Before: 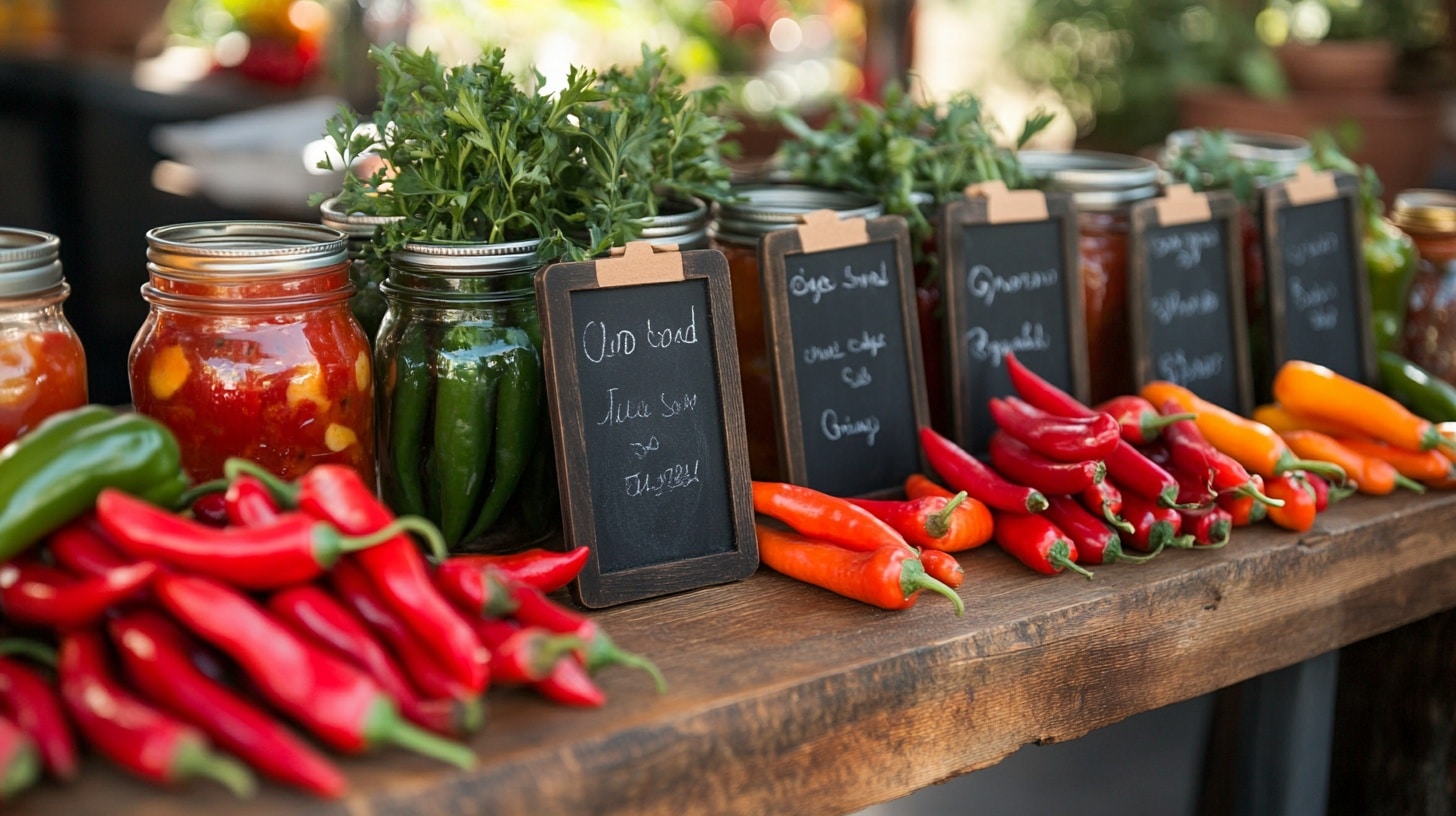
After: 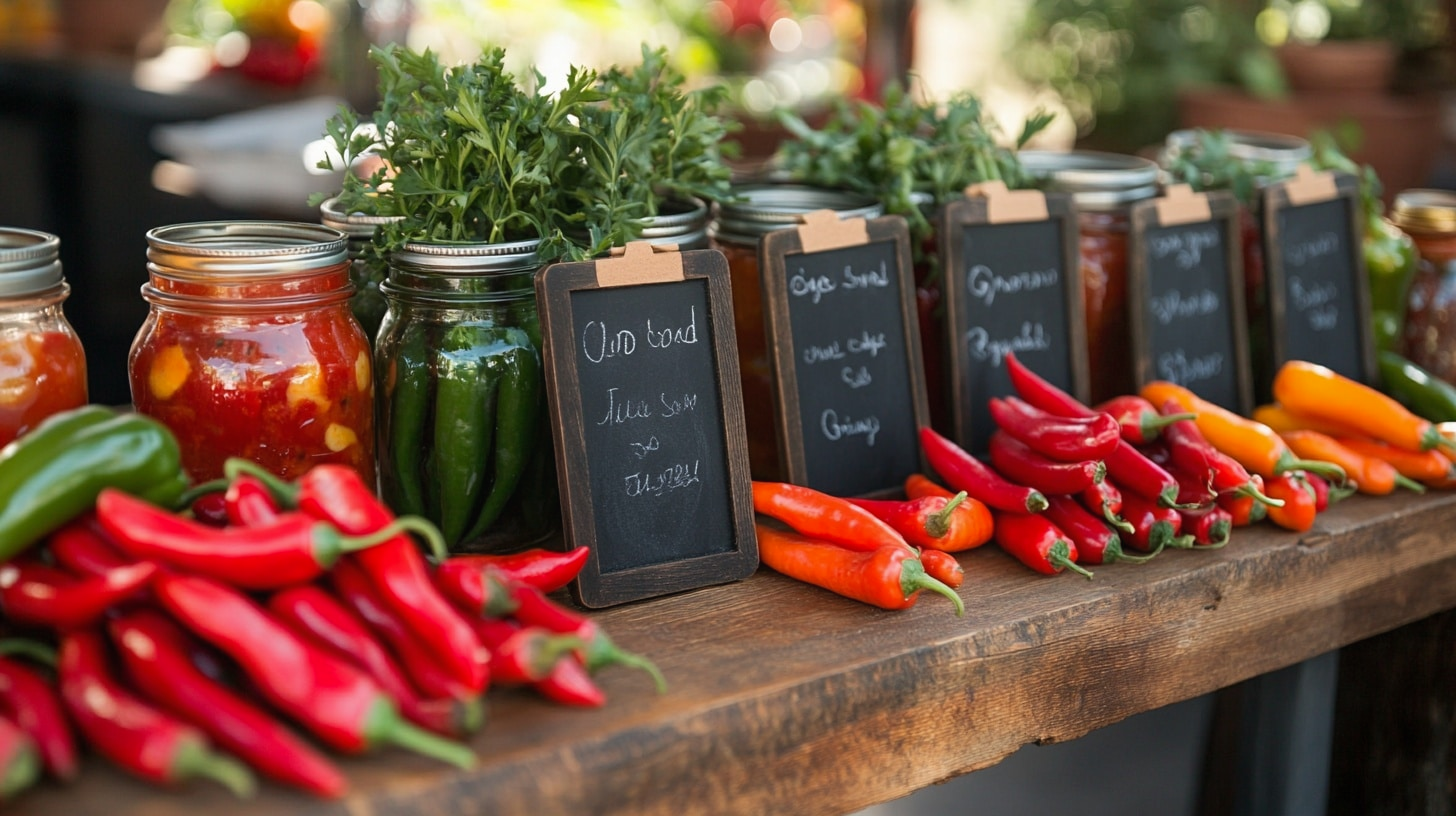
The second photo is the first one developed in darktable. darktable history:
local contrast: mode bilateral grid, contrast 100, coarseness 99, detail 90%, midtone range 0.2
